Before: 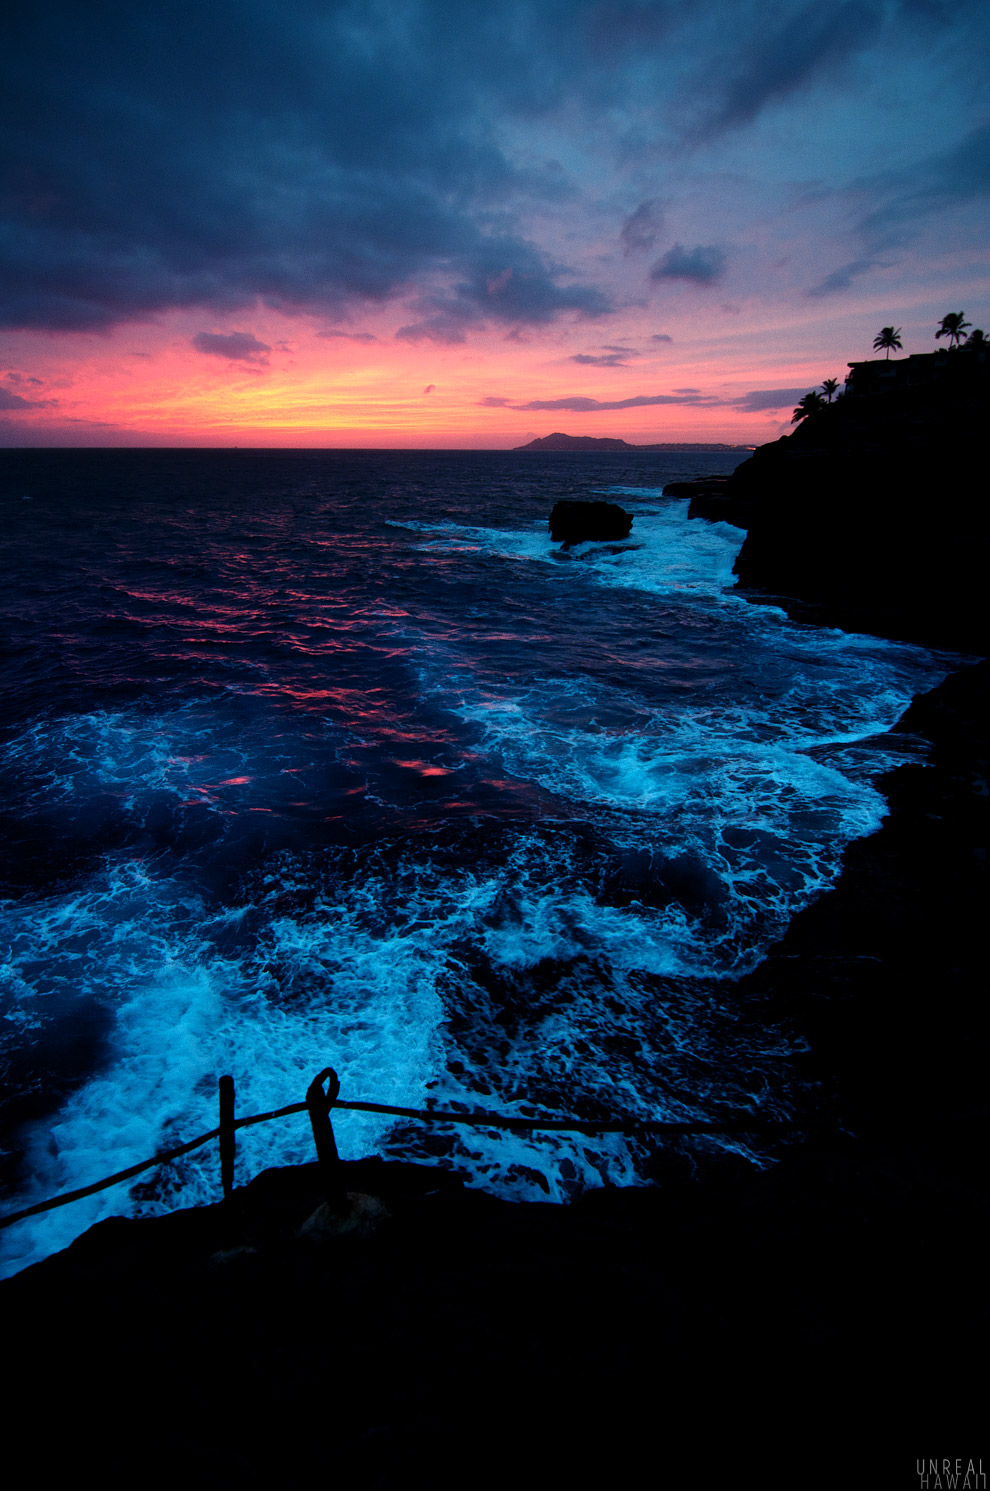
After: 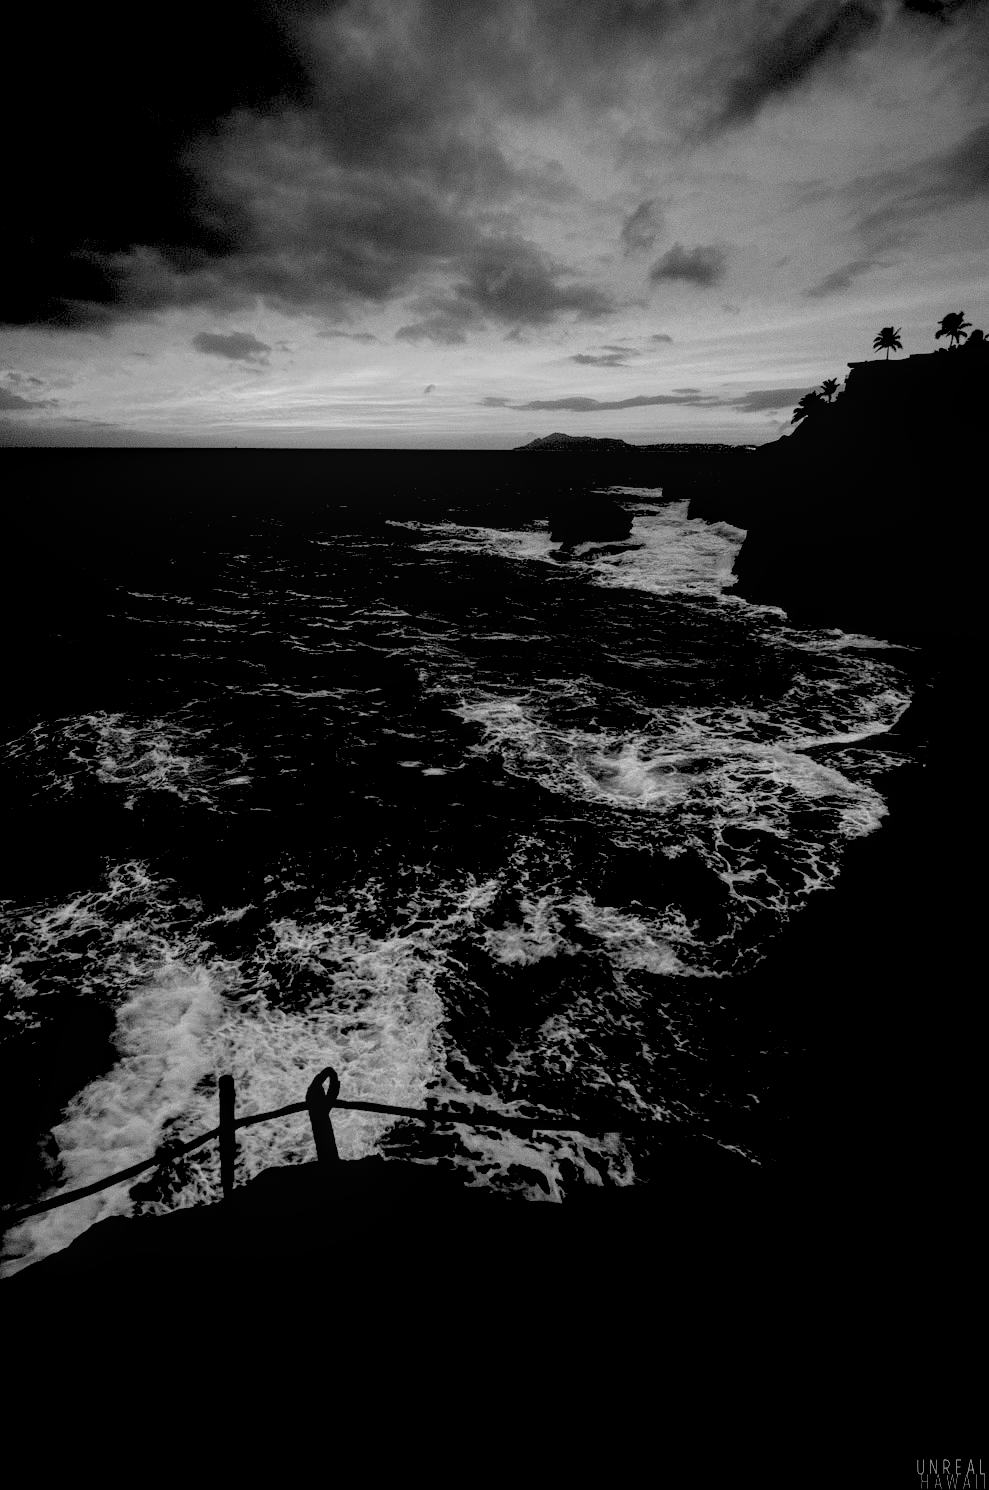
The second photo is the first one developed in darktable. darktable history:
monochrome: size 1
color correction: highlights a* 1.39, highlights b* 17.83
rgb levels: levels [[0.034, 0.472, 0.904], [0, 0.5, 1], [0, 0.5, 1]]
rotate and perspective: automatic cropping original format, crop left 0, crop top 0
contrast brightness saturation: brightness 0.15
local contrast: on, module defaults
grain: coarseness 0.09 ISO, strength 10%
